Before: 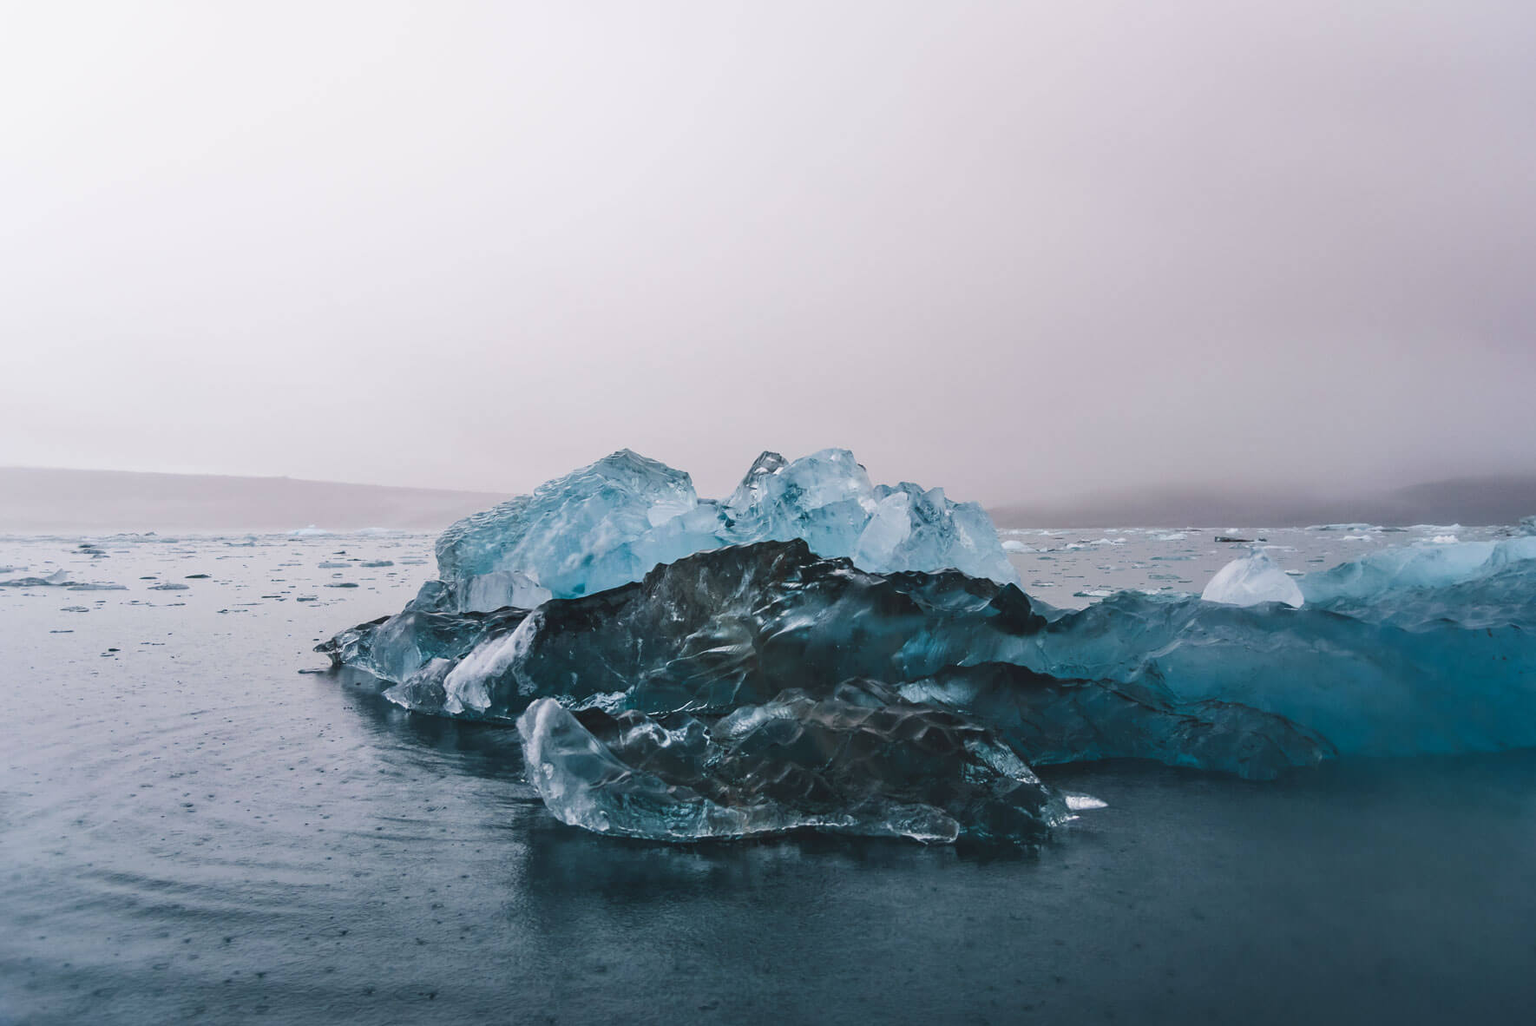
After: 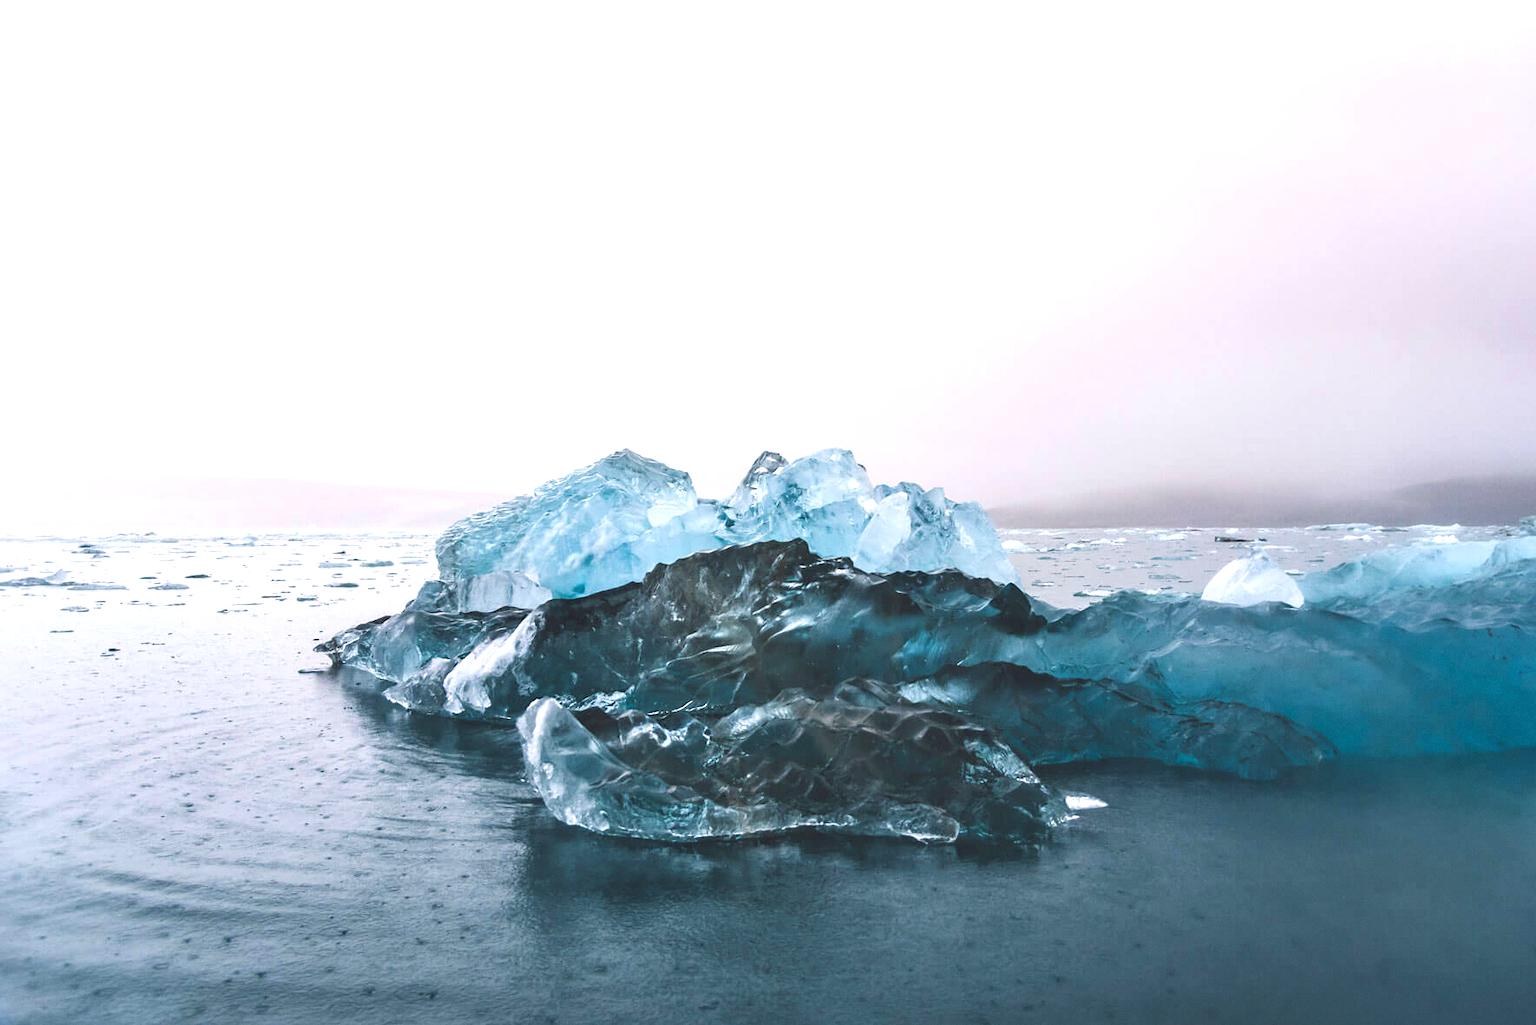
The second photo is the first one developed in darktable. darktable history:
exposure: black level correction 0, exposure 0.9 EV, compensate exposure bias true, compensate highlight preservation false
grain: coarseness 0.09 ISO, strength 10%
